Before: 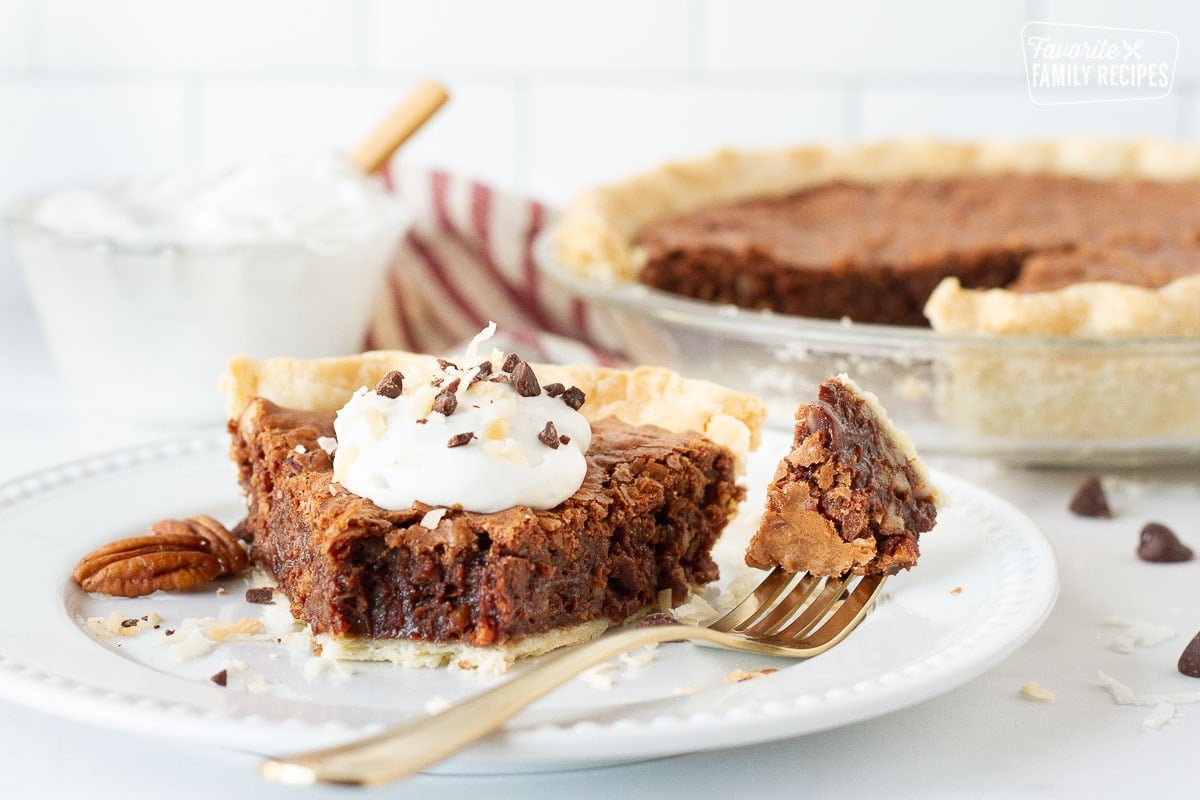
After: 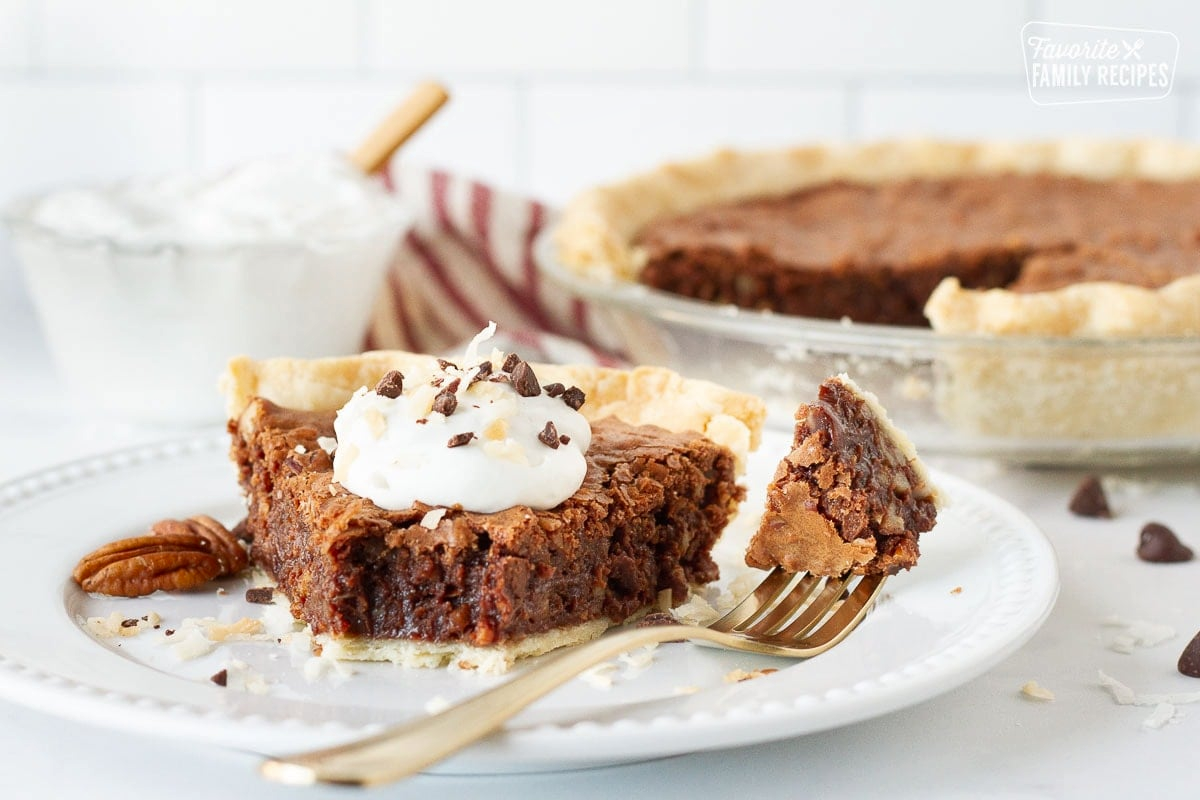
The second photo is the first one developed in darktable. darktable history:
shadows and highlights: shadows 36.43, highlights -26.85, soften with gaussian
